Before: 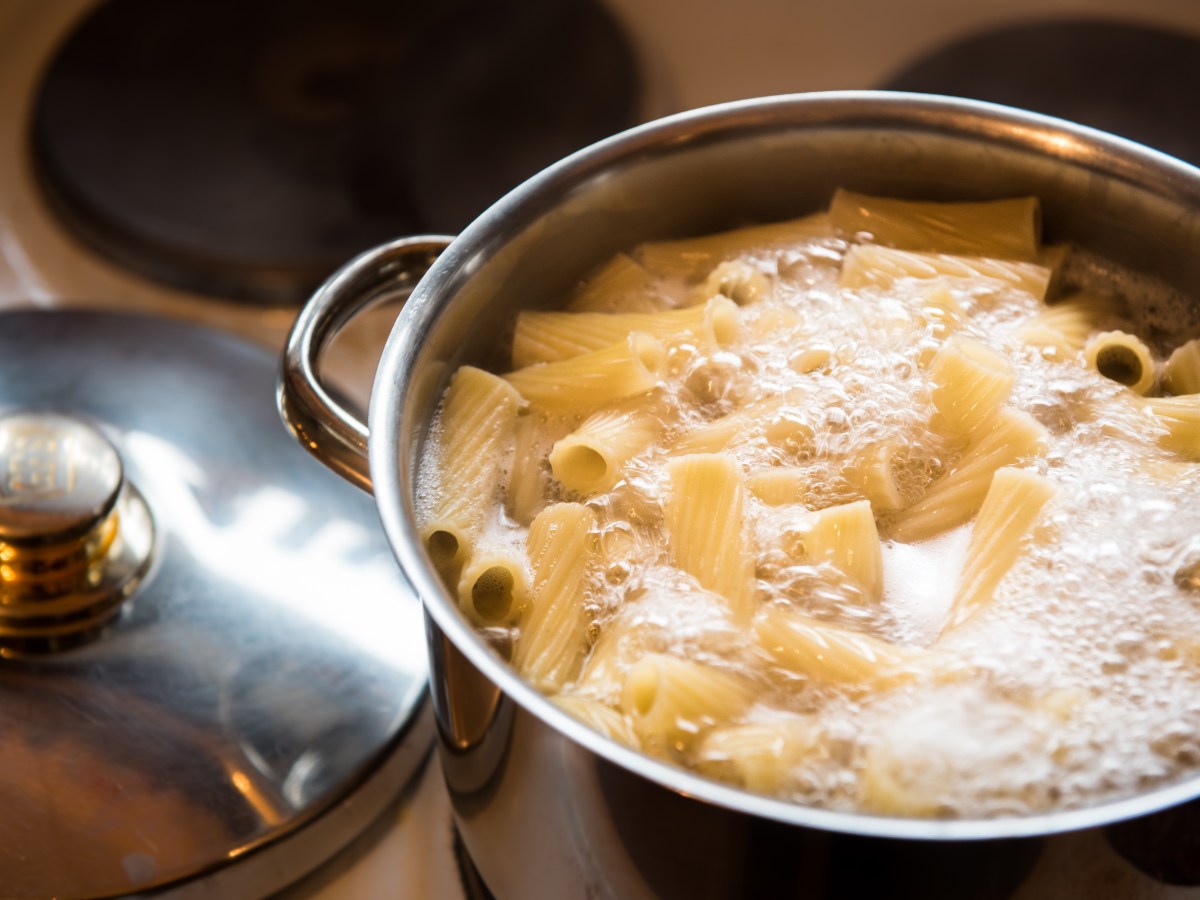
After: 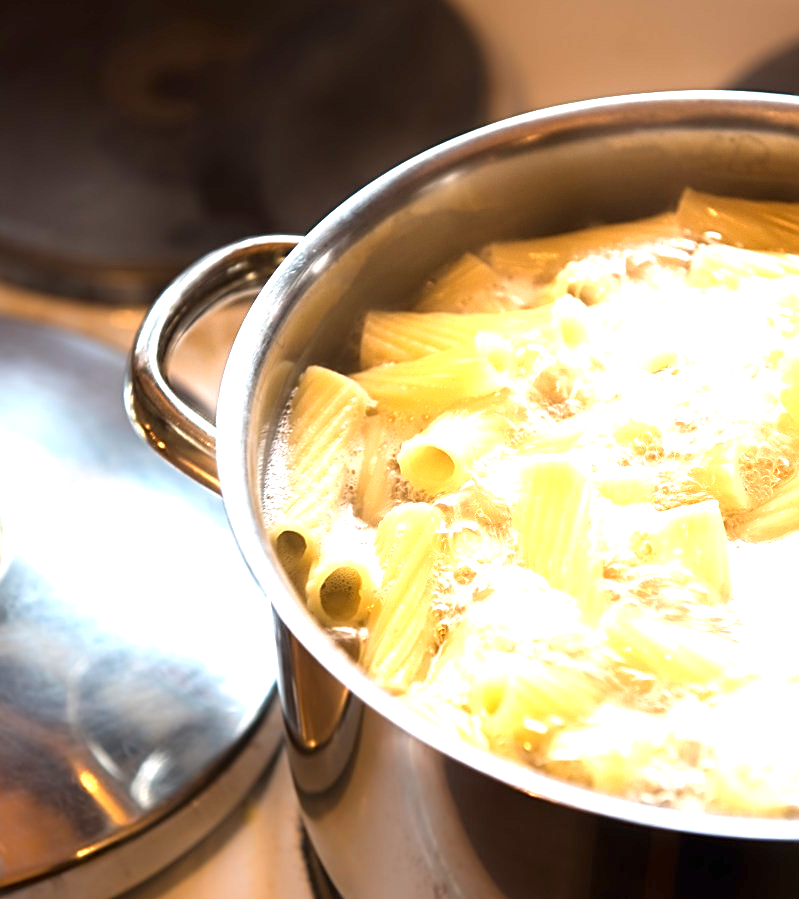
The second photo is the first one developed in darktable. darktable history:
crop and rotate: left 12.673%, right 20.66%
exposure: black level correction 0, exposure 1.4 EV, compensate highlight preservation false
sharpen: on, module defaults
